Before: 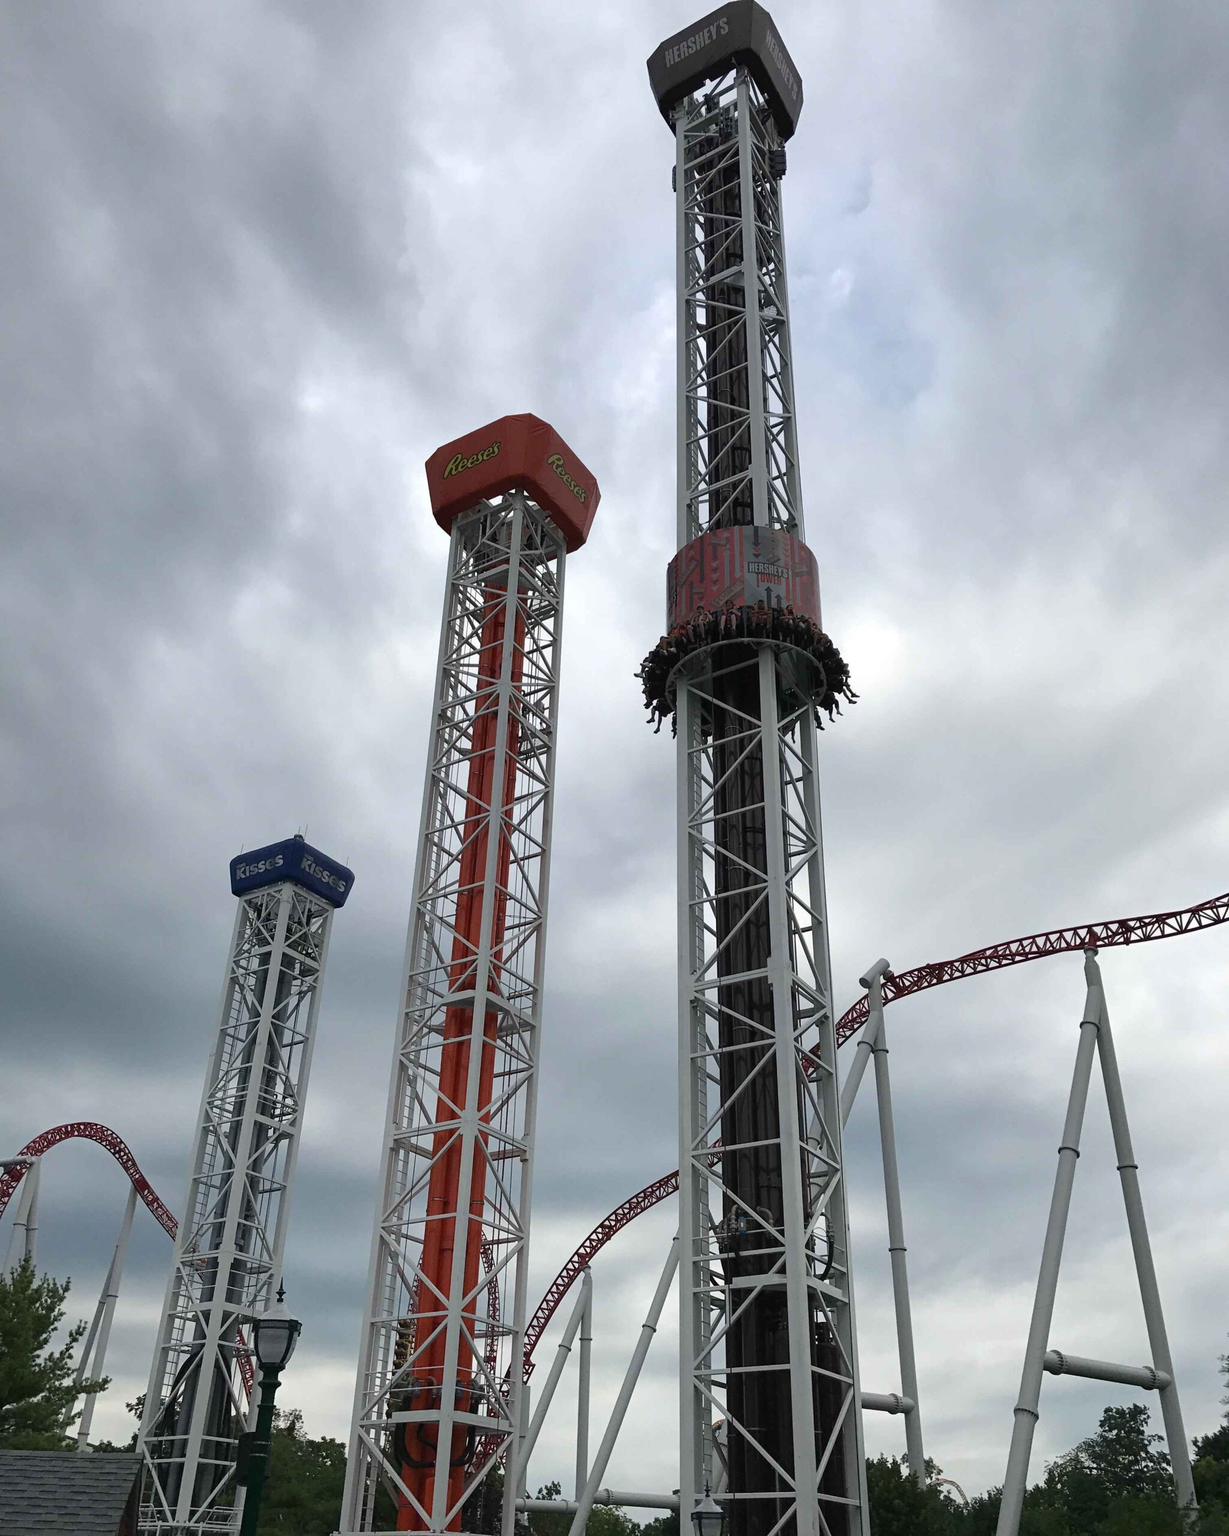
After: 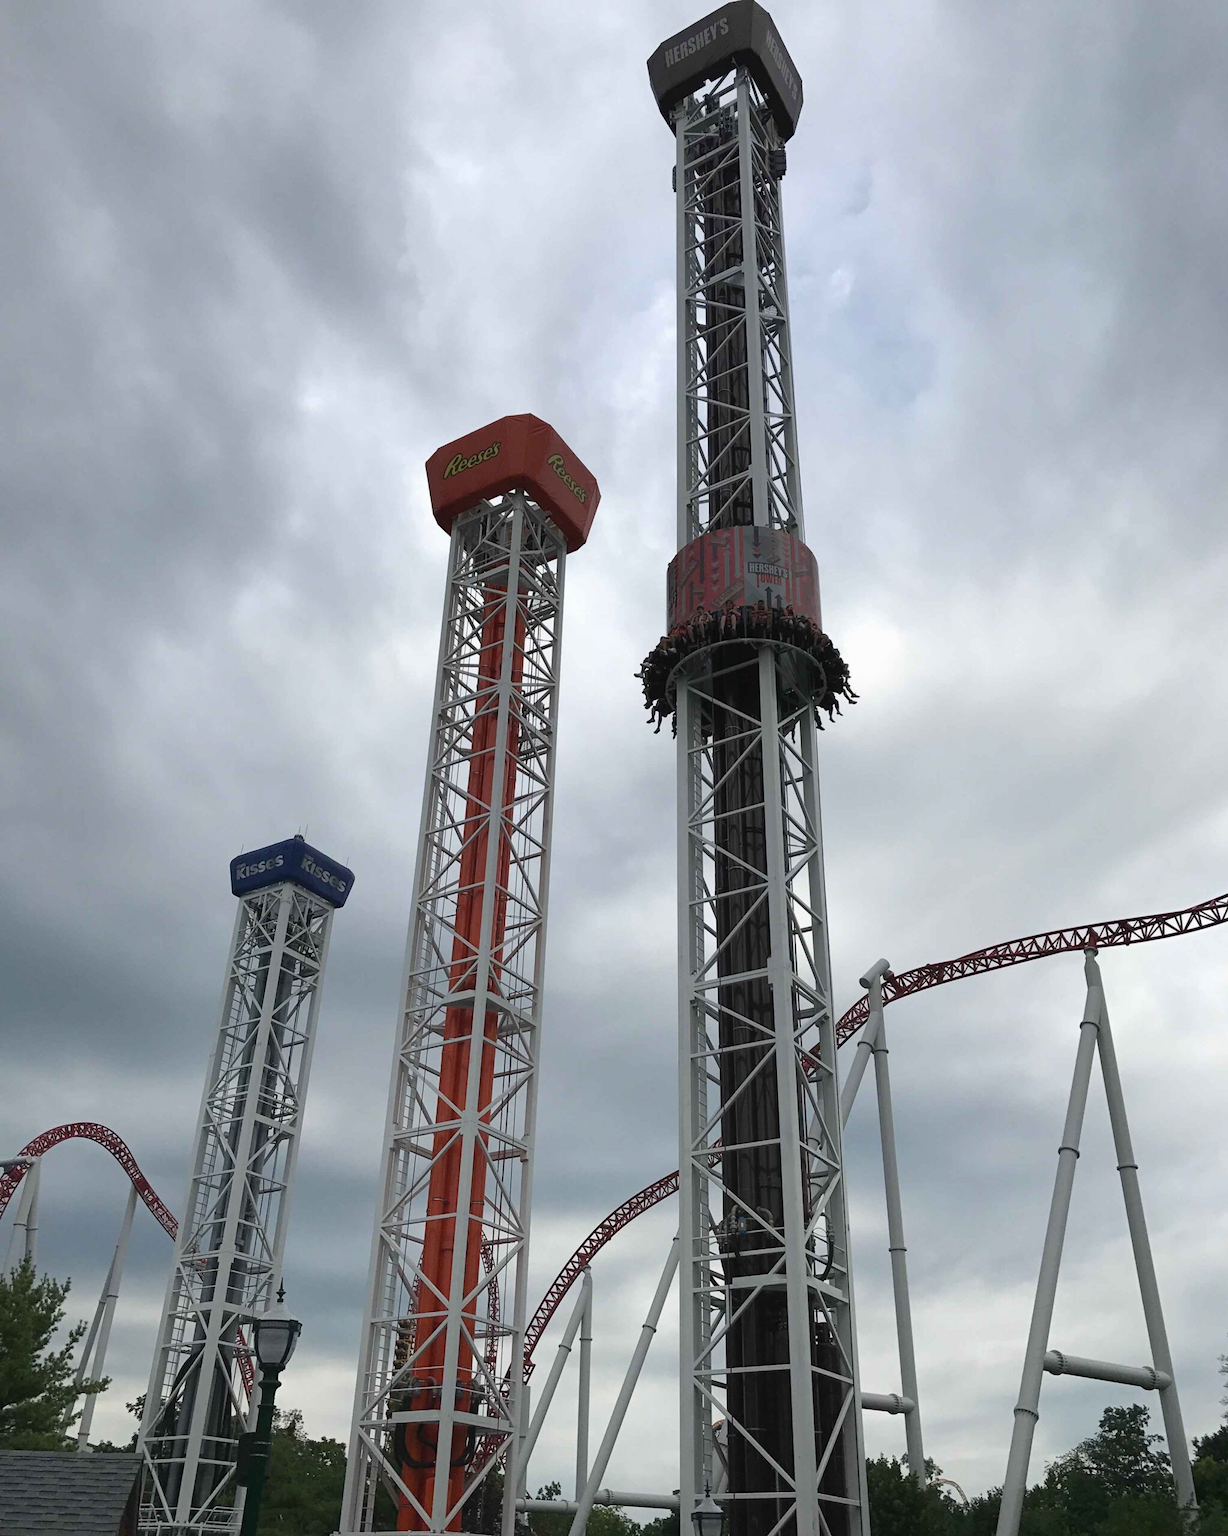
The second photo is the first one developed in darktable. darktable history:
contrast equalizer: octaves 7, y [[0.6 ×6], [0.55 ×6], [0 ×6], [0 ×6], [0 ×6]], mix -0.2
white balance: red 1, blue 1
